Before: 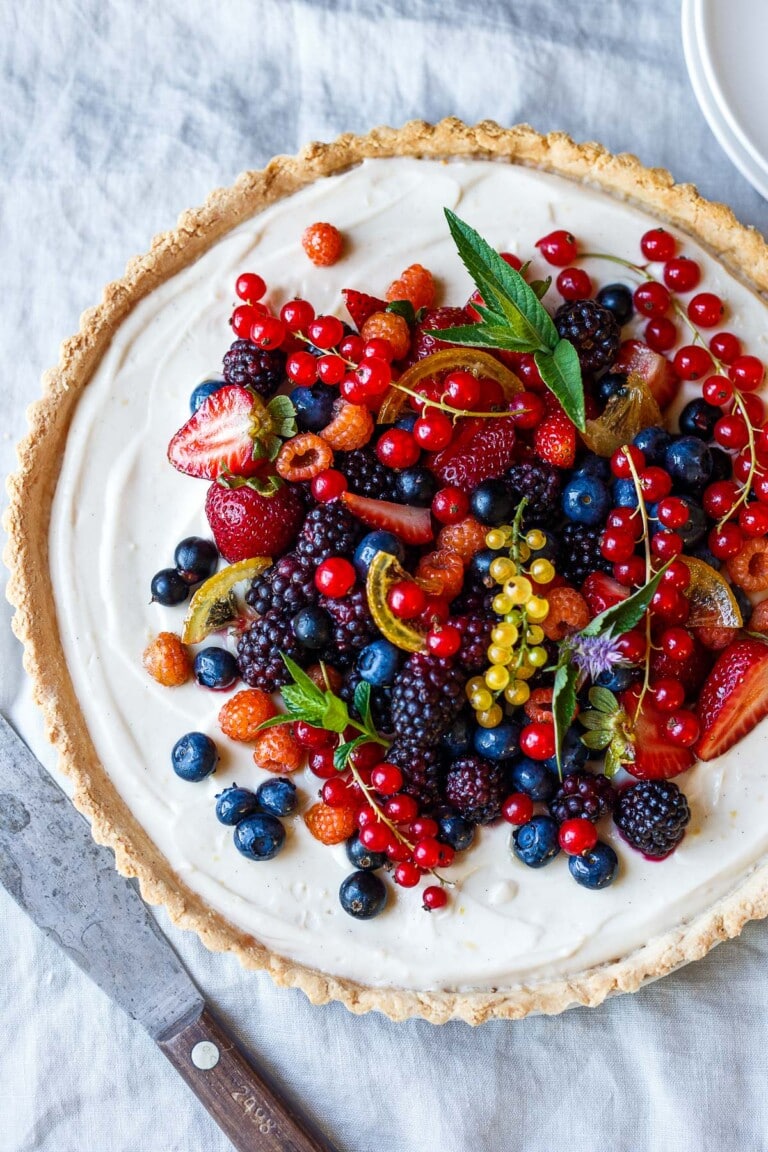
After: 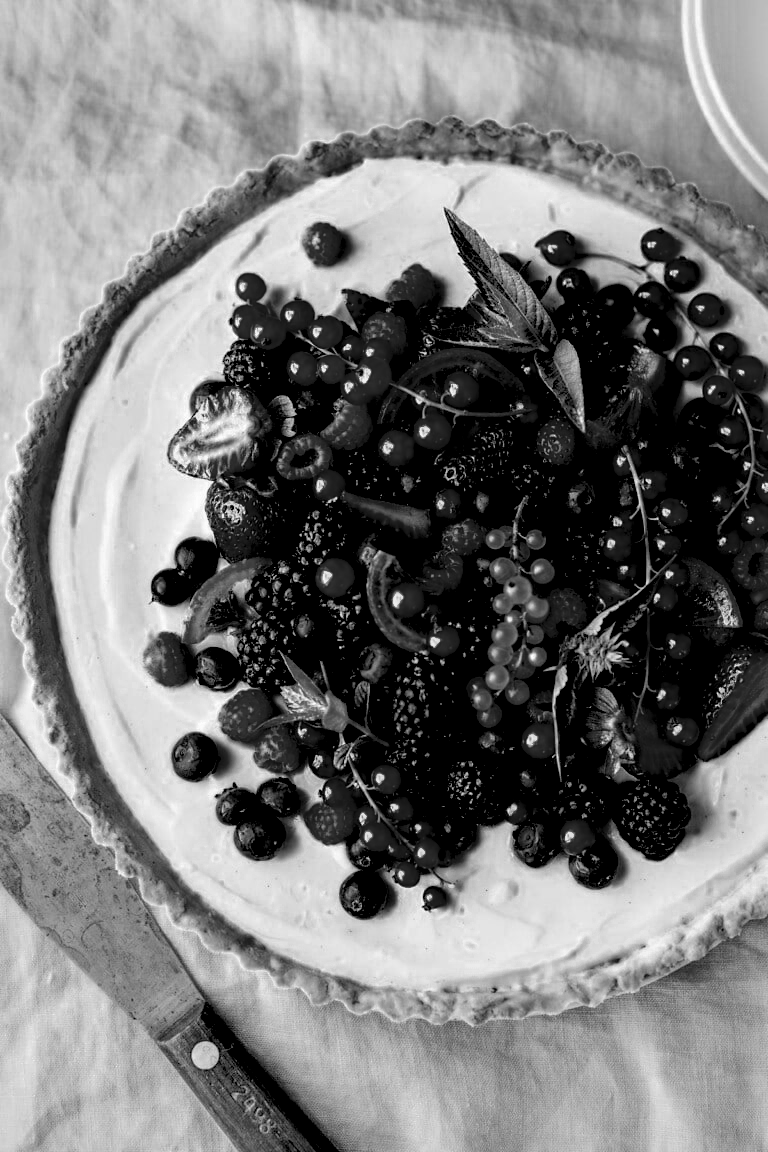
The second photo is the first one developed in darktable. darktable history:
color zones: curves: ch0 [(0.002, 0.429) (0.121, 0.212) (0.198, 0.113) (0.276, 0.344) (0.331, 0.541) (0.41, 0.56) (0.482, 0.289) (0.619, 0.227) (0.721, 0.18) (0.821, 0.435) (0.928, 0.555) (1, 0.587)]; ch1 [(0, 0) (0.143, 0) (0.286, 0) (0.429, 0) (0.571, 0) (0.714, 0) (0.857, 0)]
exposure: black level correction 0.054, exposure -0.032 EV, compensate exposure bias true, compensate highlight preservation false
